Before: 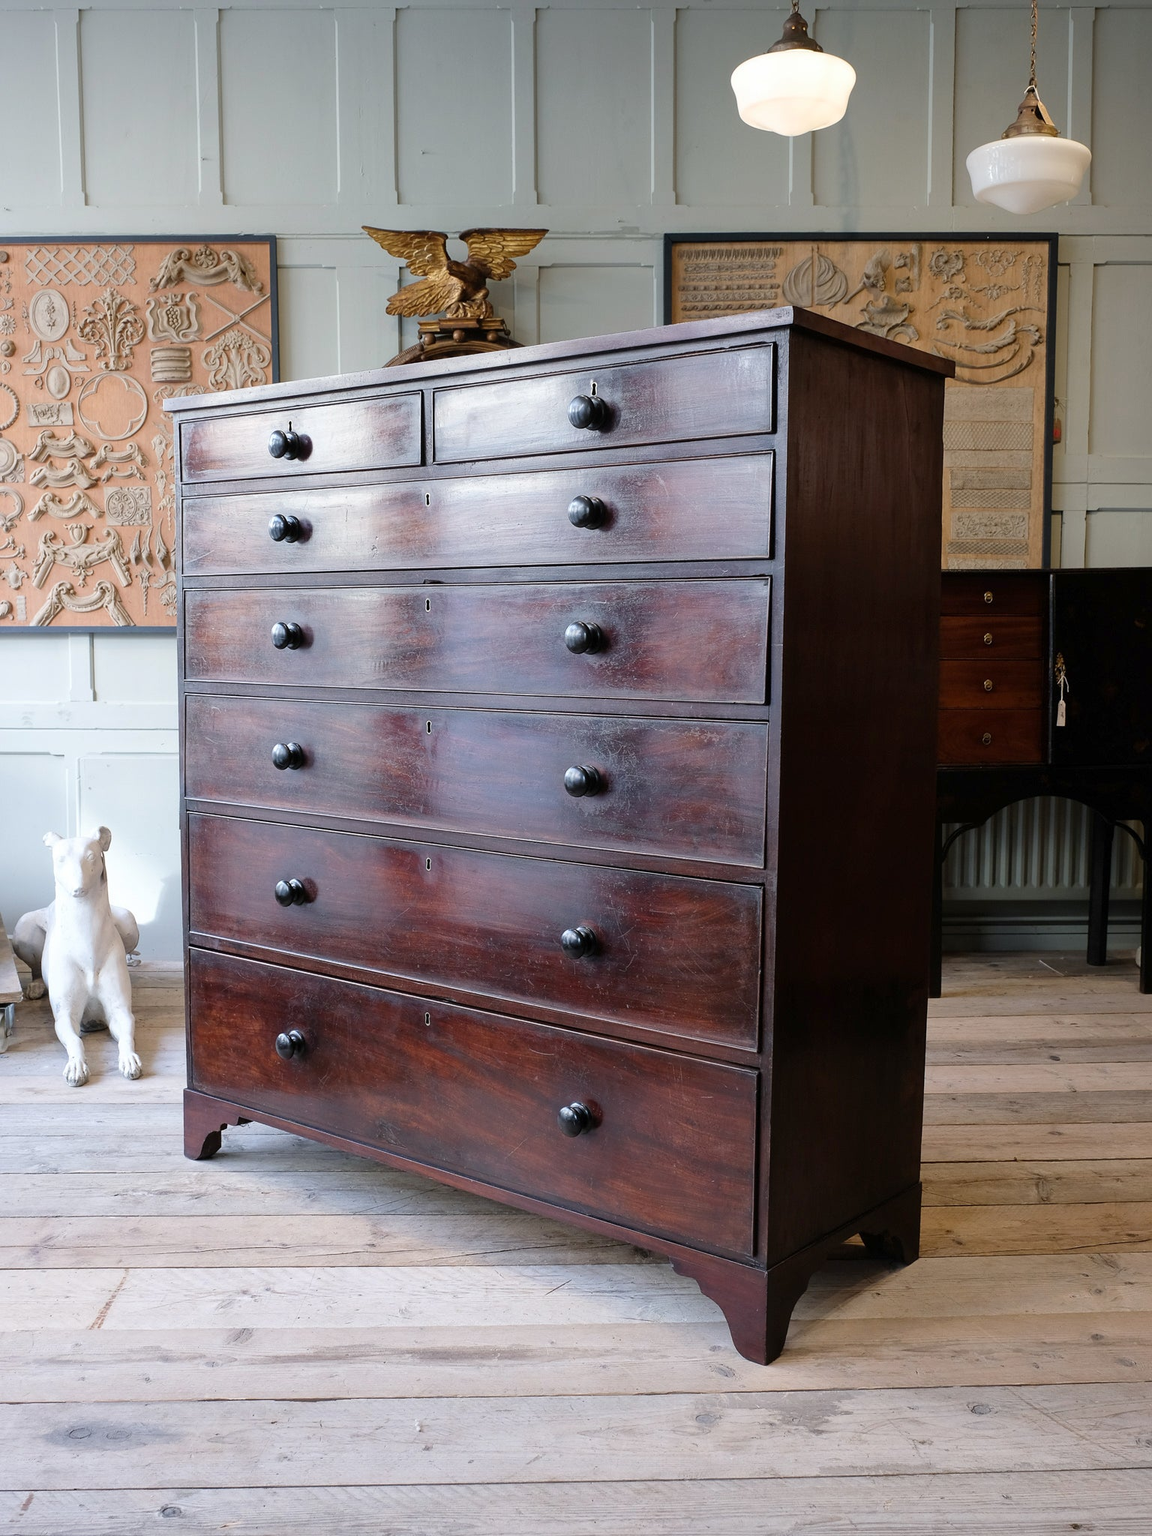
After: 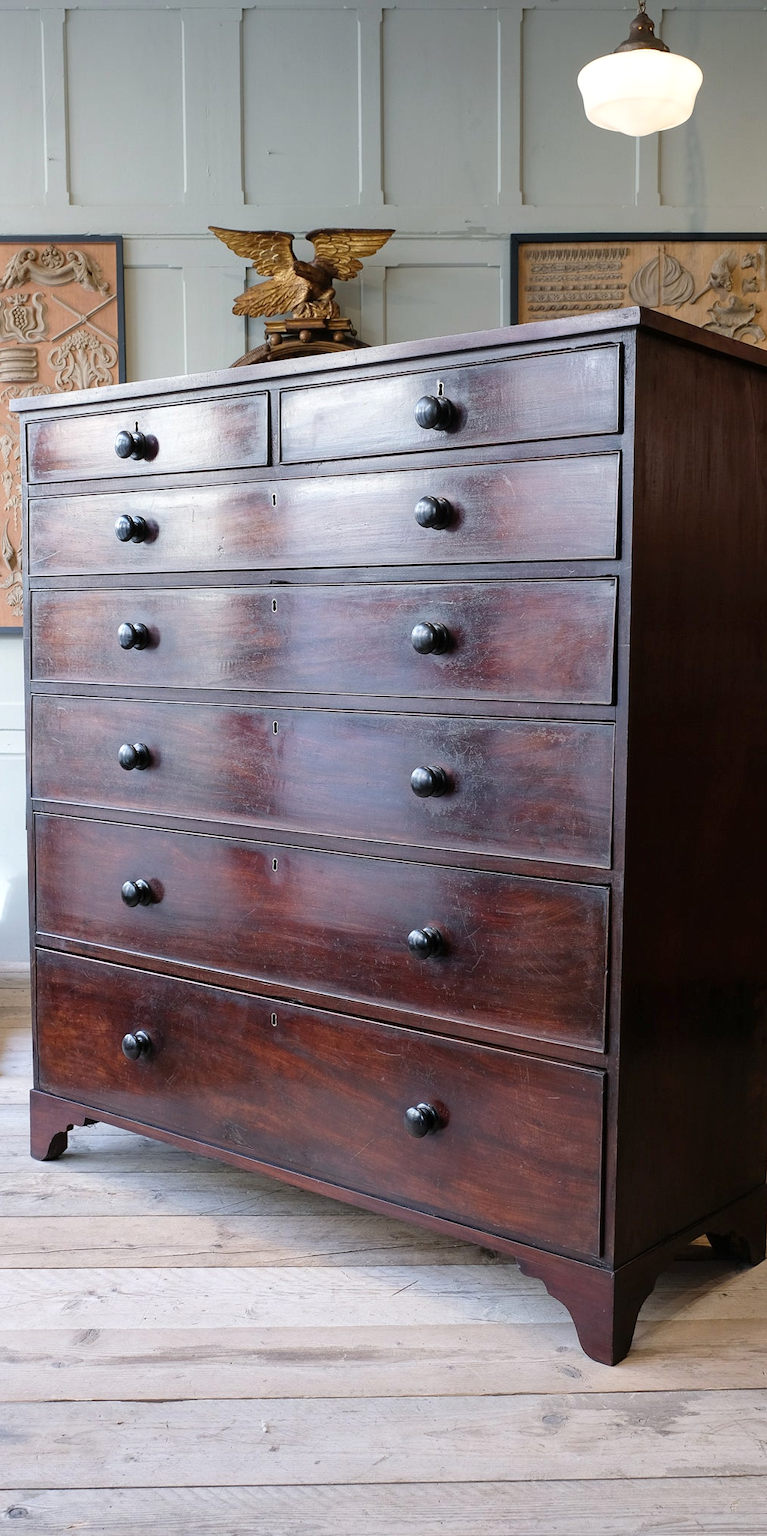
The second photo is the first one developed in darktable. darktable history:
crop and rotate: left 13.409%, right 19.924%
exposure: exposure 0.078 EV, compensate highlight preservation false
